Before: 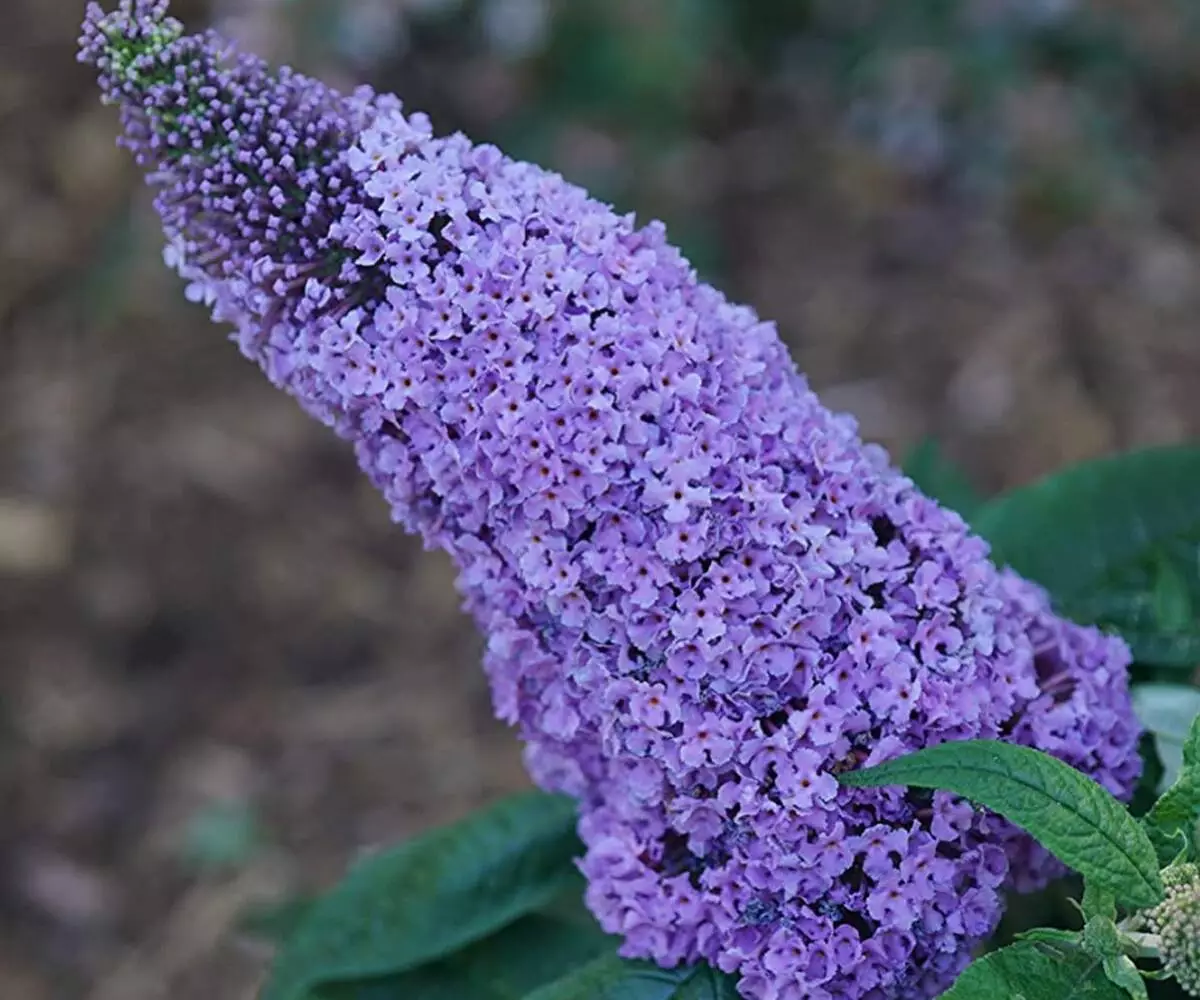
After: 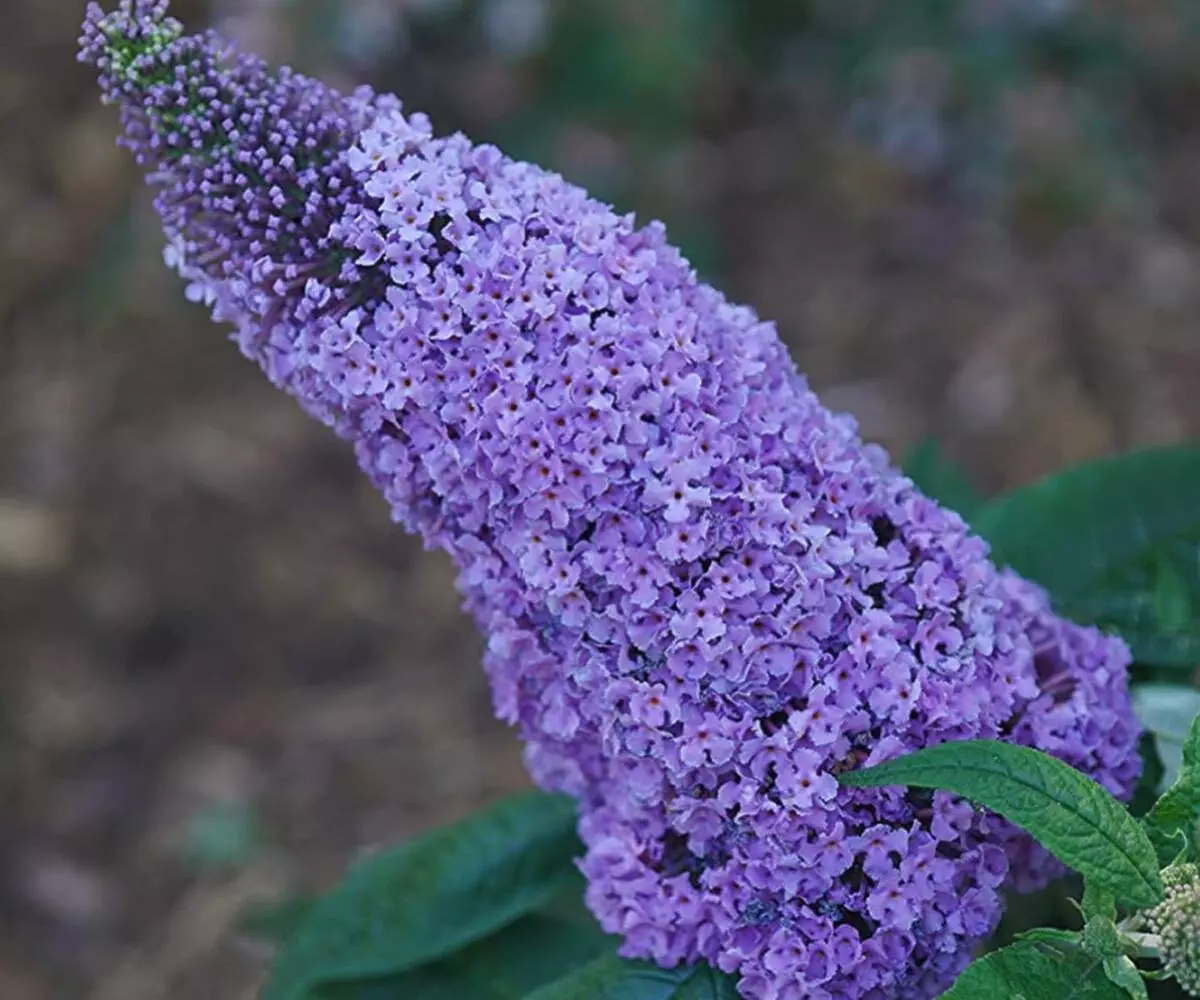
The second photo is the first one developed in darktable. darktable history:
tone curve: curves: ch0 [(0, 0) (0.003, 0.013) (0.011, 0.02) (0.025, 0.037) (0.044, 0.068) (0.069, 0.108) (0.1, 0.138) (0.136, 0.168) (0.177, 0.203) (0.224, 0.241) (0.277, 0.281) (0.335, 0.328) (0.399, 0.382) (0.468, 0.448) (0.543, 0.519) (0.623, 0.603) (0.709, 0.705) (0.801, 0.808) (0.898, 0.903) (1, 1)], color space Lab, independent channels, preserve colors none
